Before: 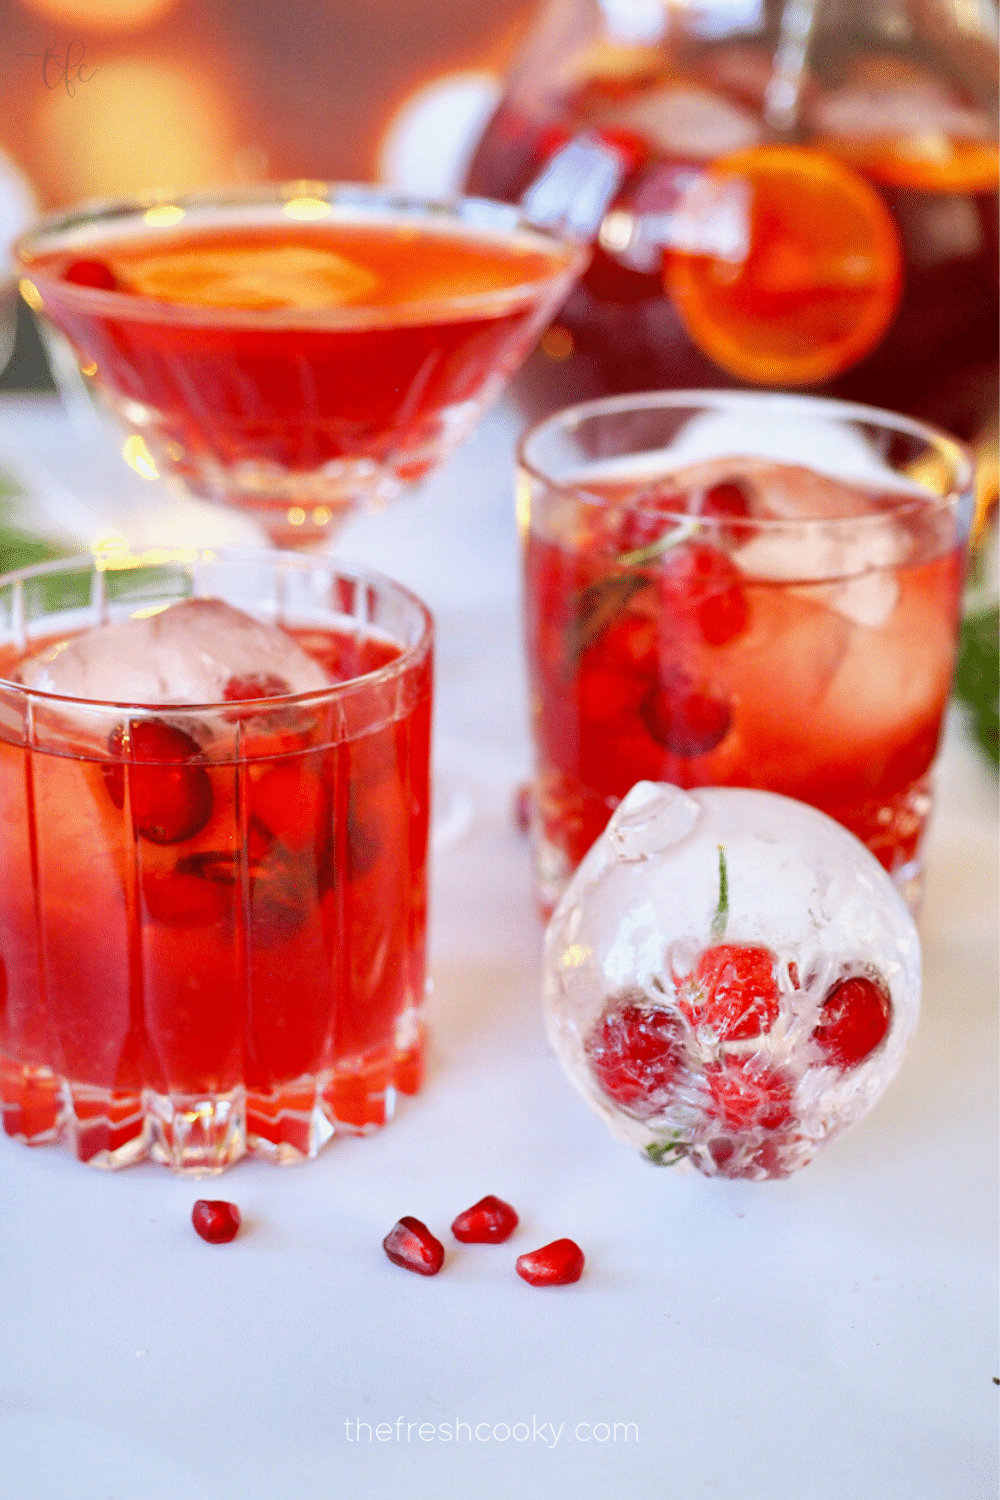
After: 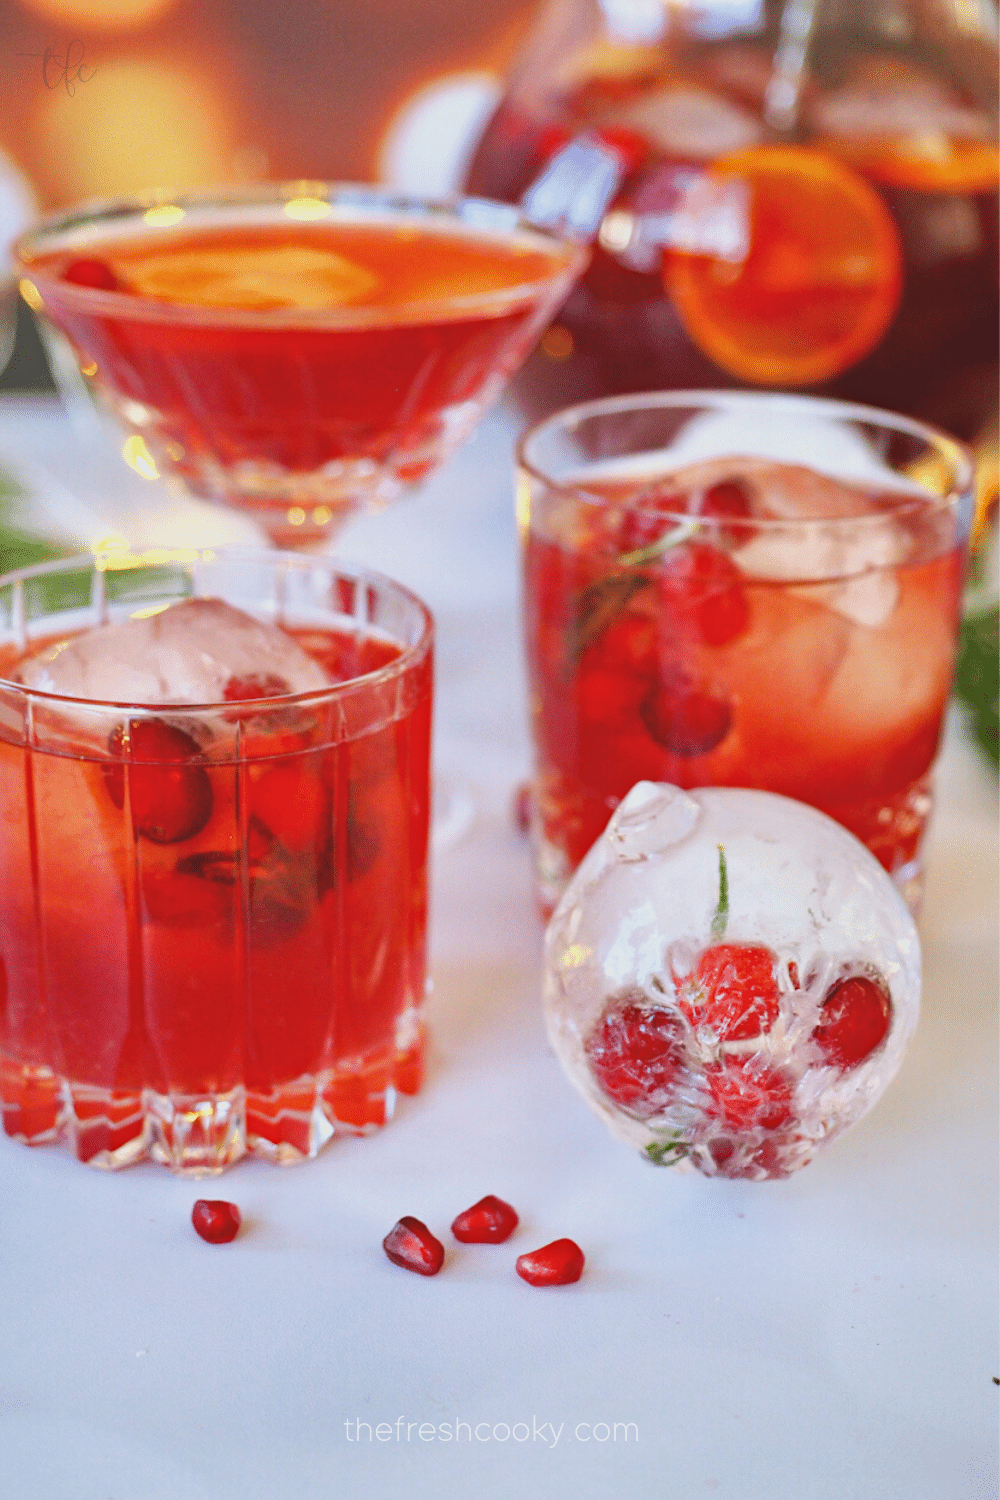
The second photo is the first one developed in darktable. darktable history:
haze removal: compatibility mode true, adaptive false
exposure: black level correction -0.013, exposure -0.193 EV, compensate exposure bias true, compensate highlight preservation false
